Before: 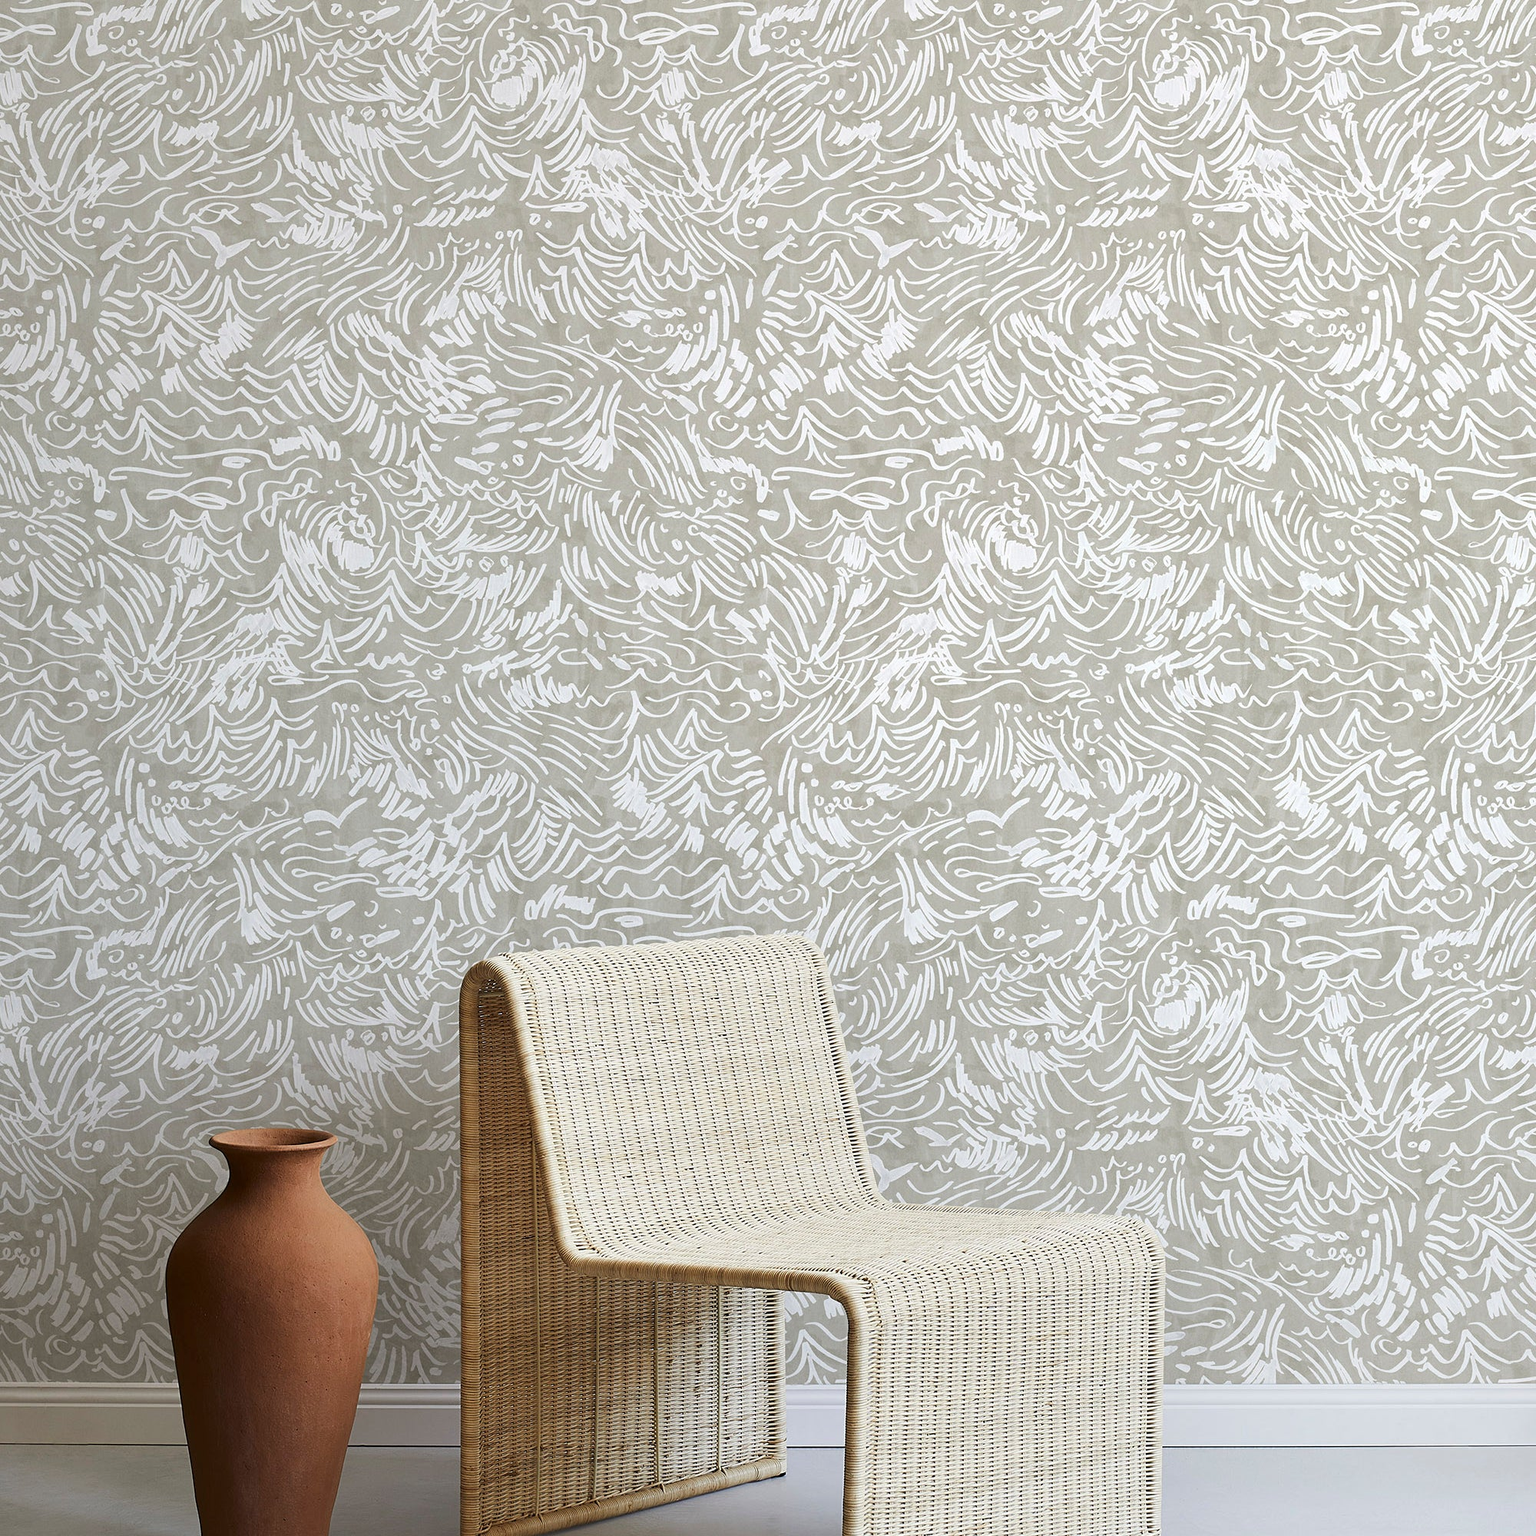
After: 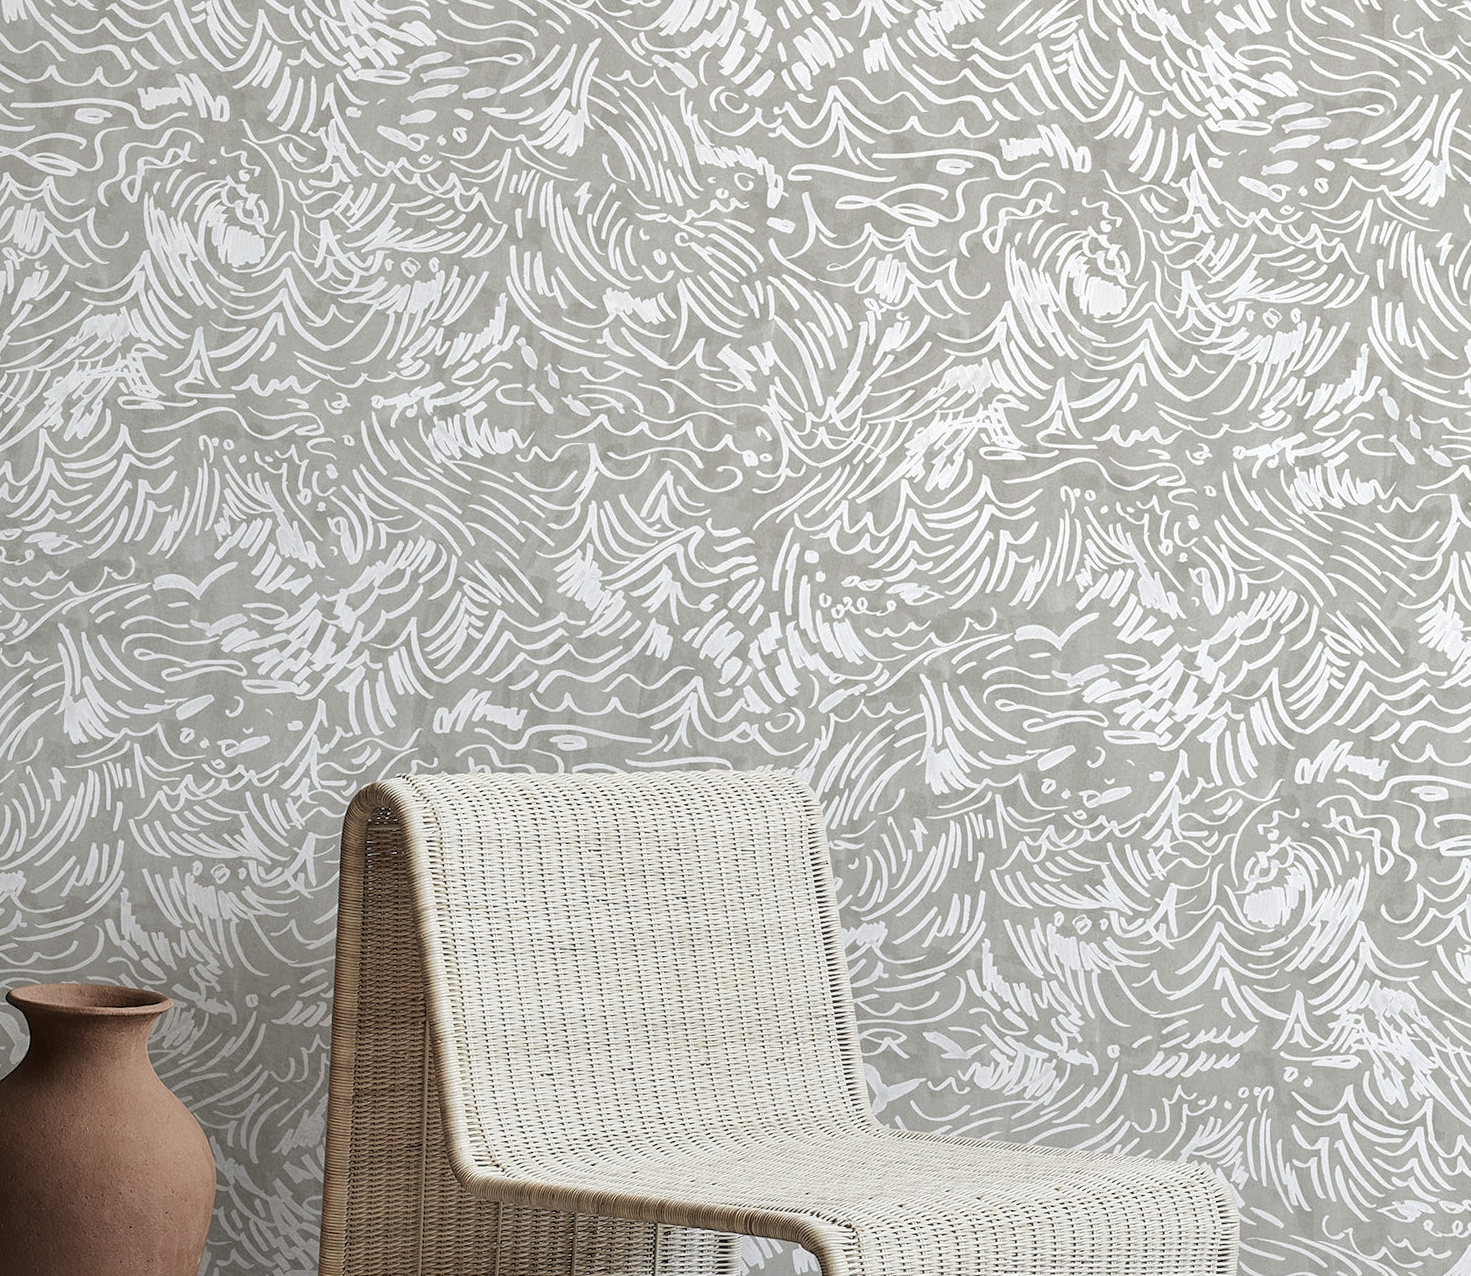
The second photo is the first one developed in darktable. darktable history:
local contrast: on, module defaults
contrast brightness saturation: contrast -0.05, saturation -0.41
crop and rotate: angle -3.37°, left 9.79%, top 20.73%, right 12.42%, bottom 11.82%
